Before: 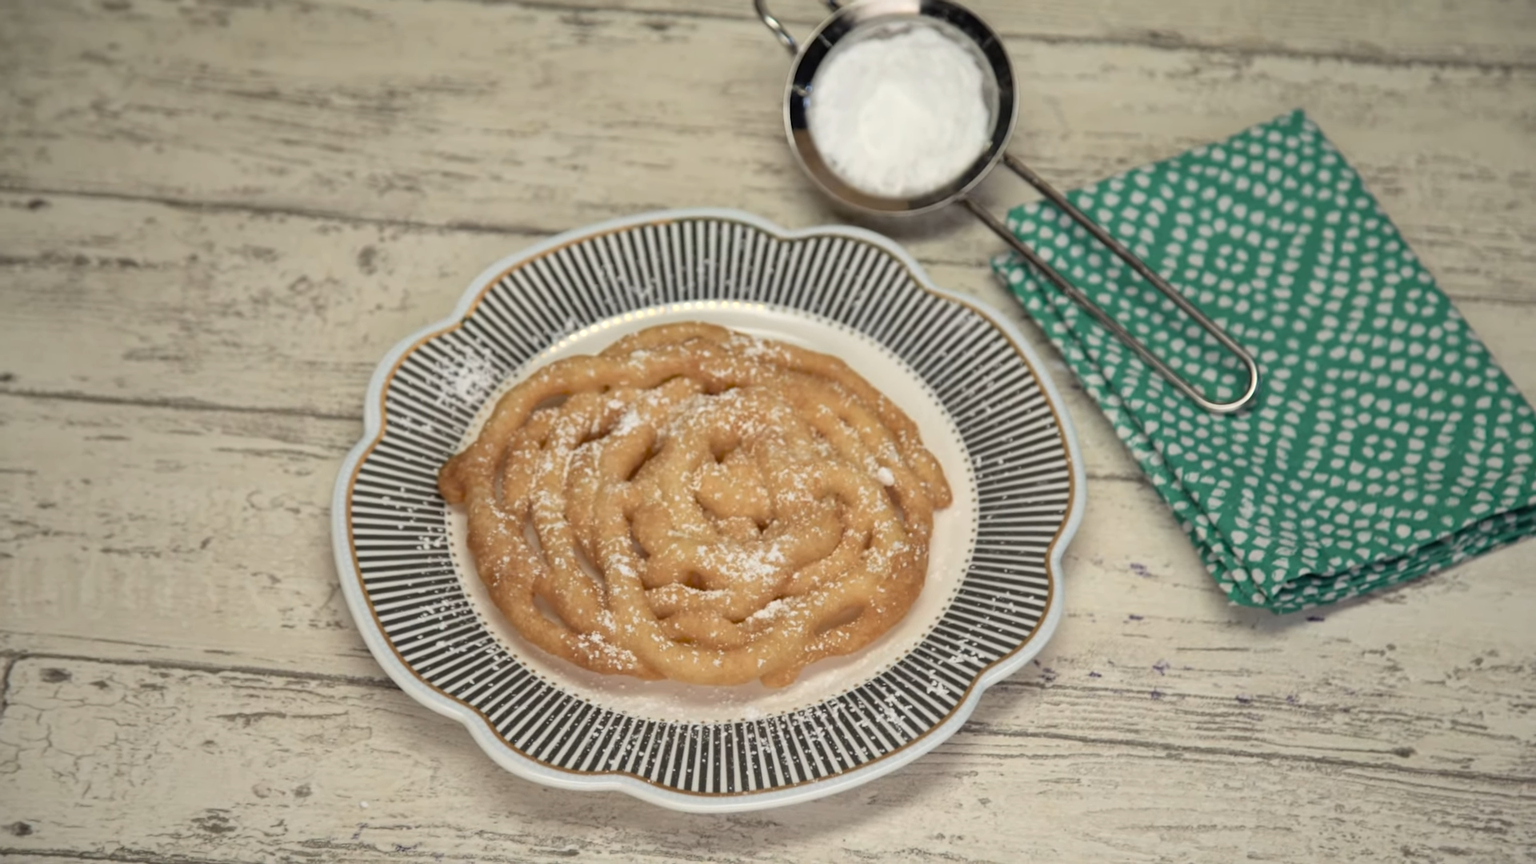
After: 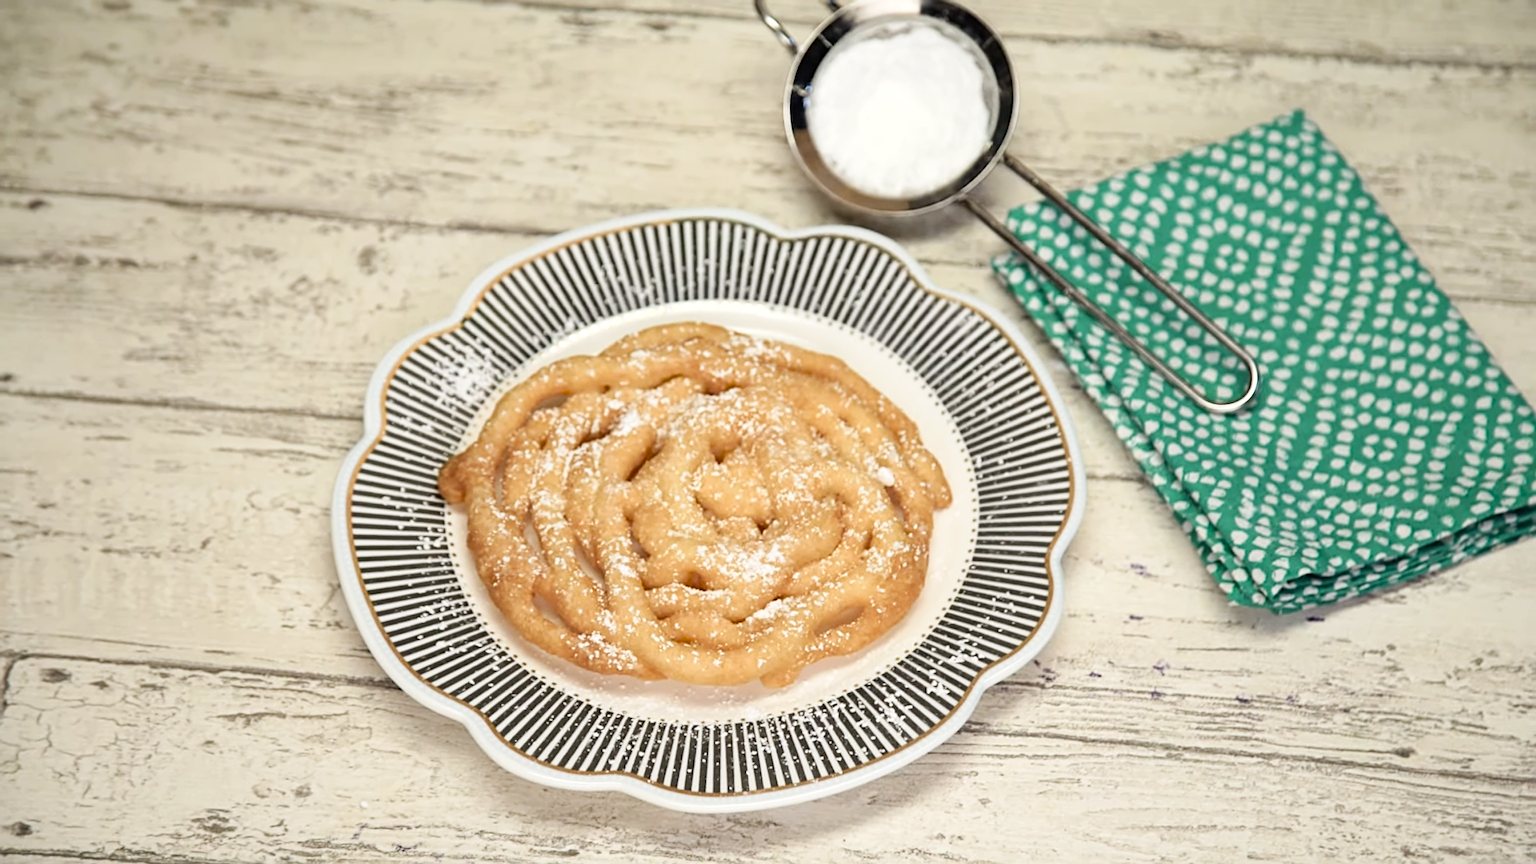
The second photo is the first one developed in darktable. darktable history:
exposure: black level correction 0, exposure 0.588 EV, compensate highlight preservation false
tone curve: curves: ch0 [(0, 0) (0.058, 0.027) (0.214, 0.183) (0.304, 0.288) (0.522, 0.549) (0.658, 0.7) (0.741, 0.775) (0.844, 0.866) (0.986, 0.957)]; ch1 [(0, 0) (0.172, 0.123) (0.312, 0.296) (0.437, 0.429) (0.471, 0.469) (0.502, 0.5) (0.513, 0.515) (0.572, 0.603) (0.617, 0.653) (0.68, 0.724) (0.889, 0.924) (1, 1)]; ch2 [(0, 0) (0.411, 0.424) (0.489, 0.49) (0.502, 0.5) (0.517, 0.519) (0.549, 0.578) (0.604, 0.628) (0.693, 0.686) (1, 1)], preserve colors none
sharpen: on, module defaults
